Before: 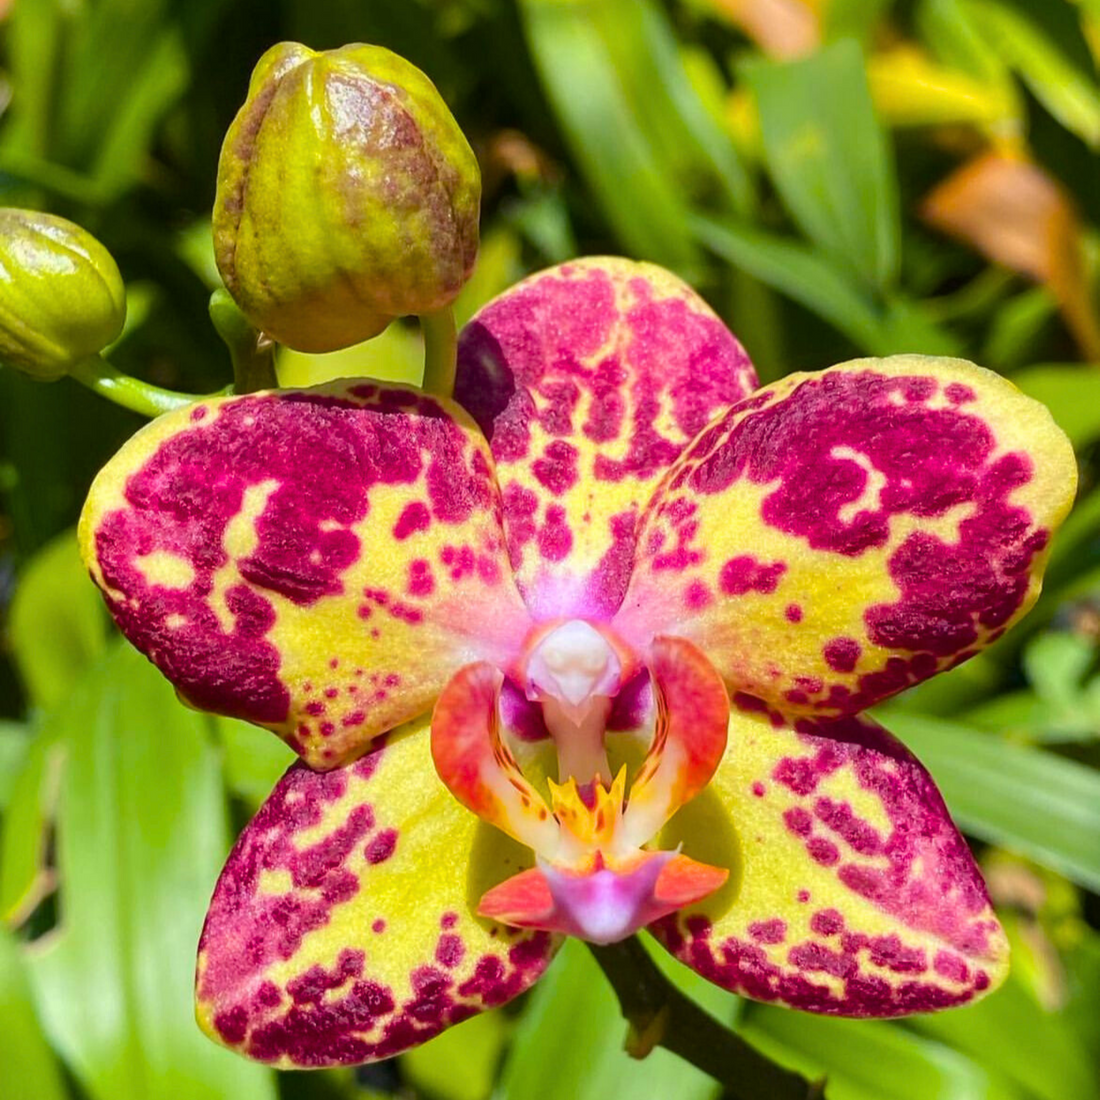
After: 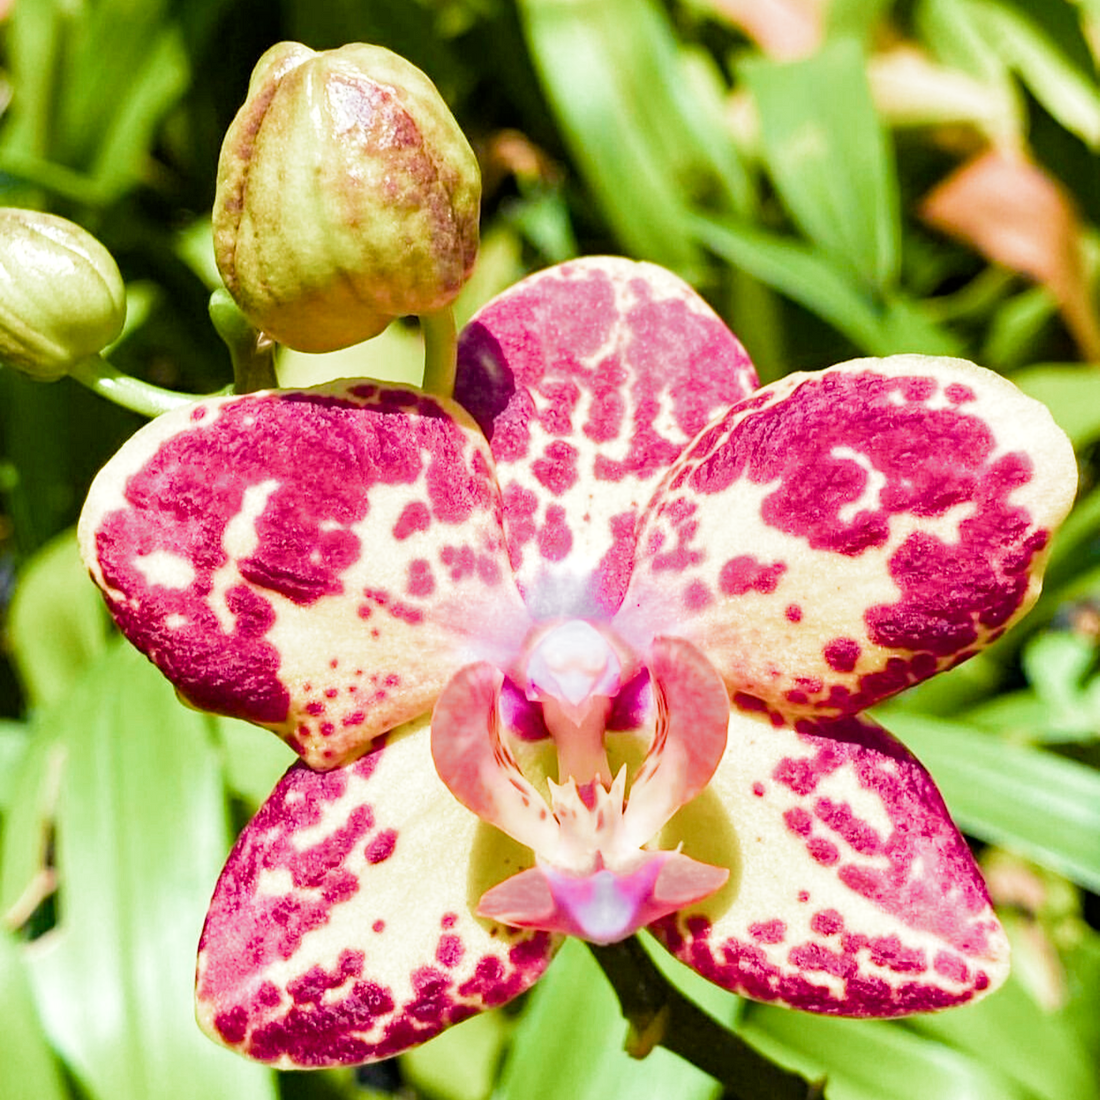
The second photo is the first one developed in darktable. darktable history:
haze removal: compatibility mode true, adaptive false
filmic rgb: middle gray luminance 9.23%, black relative exposure -10.55 EV, white relative exposure 3.45 EV, threshold 6 EV, target black luminance 0%, hardness 5.98, latitude 59.69%, contrast 1.087, highlights saturation mix 5%, shadows ↔ highlights balance 29.23%, add noise in highlights 0, color science v3 (2019), use custom middle-gray values true, iterations of high-quality reconstruction 0, contrast in highlights soft, enable highlight reconstruction true
